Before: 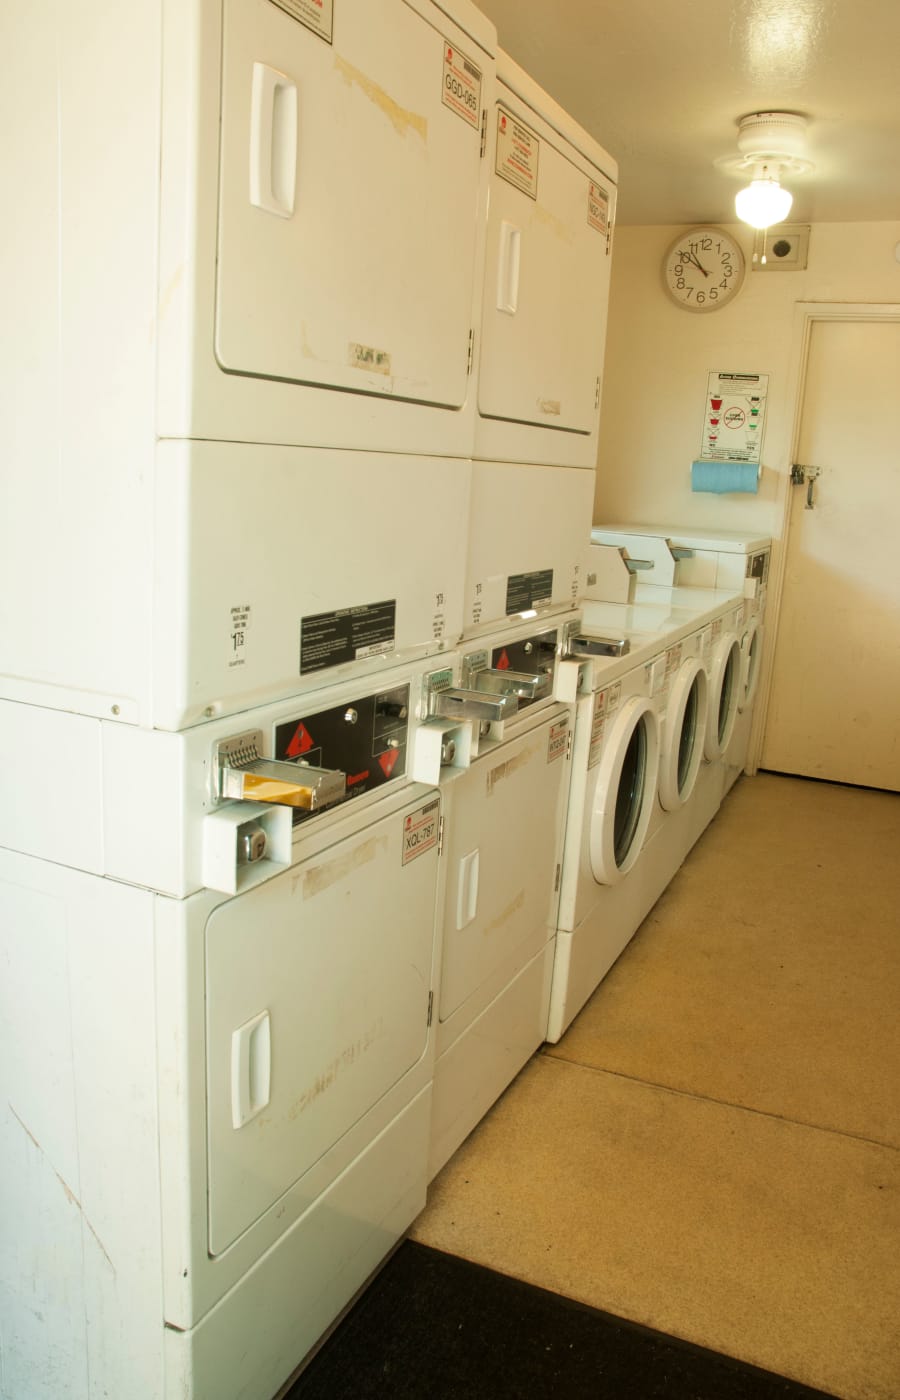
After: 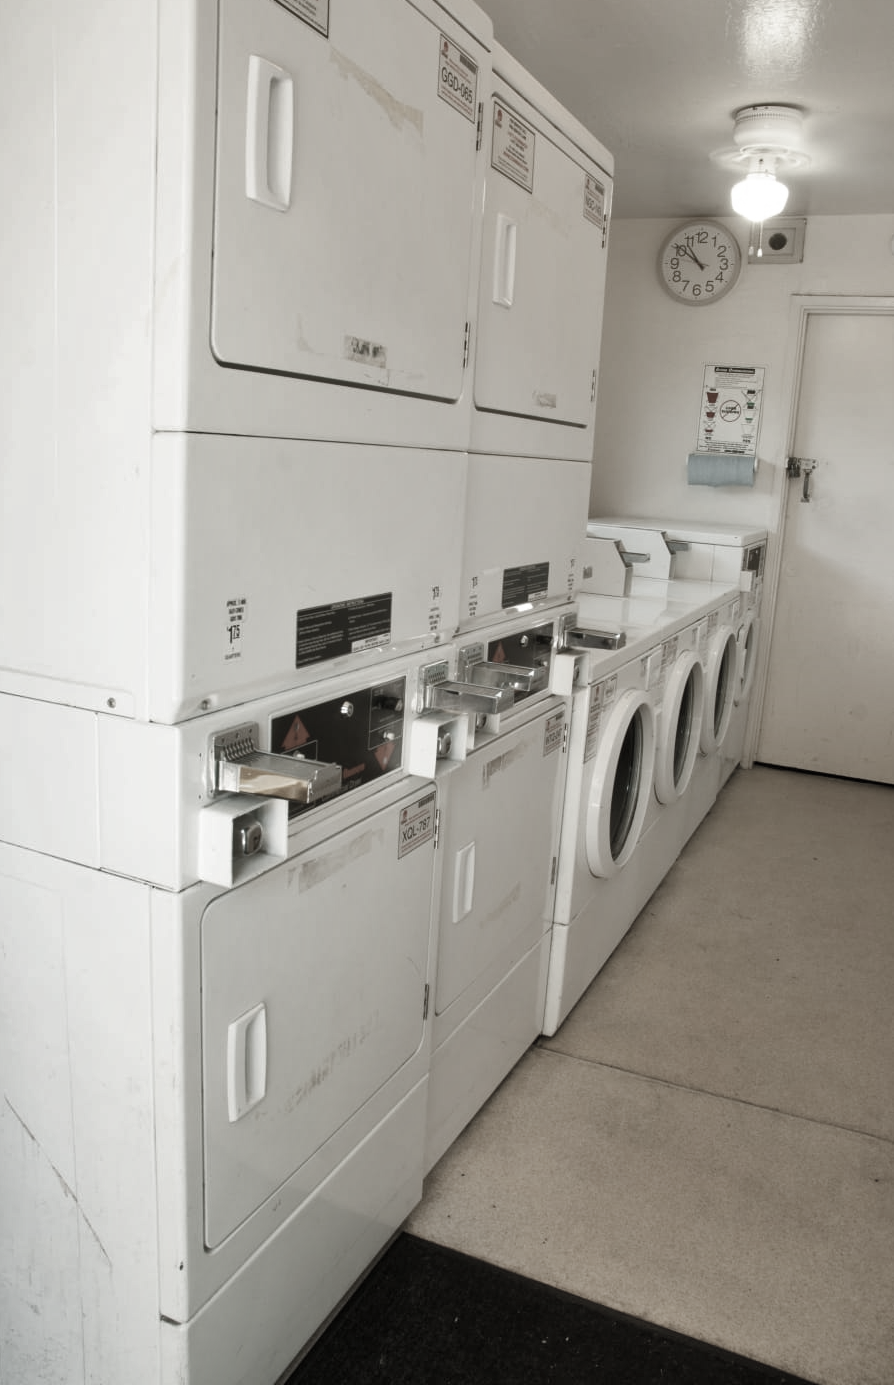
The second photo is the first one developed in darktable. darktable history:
crop: left 0.479%, top 0.563%, right 0.144%, bottom 0.489%
color balance rgb: perceptual saturation grading › global saturation 20%, perceptual saturation grading › highlights -25.447%, perceptual saturation grading › shadows 25.406%
shadows and highlights: soften with gaussian
color correction: highlights b* -0.007, saturation 0.168
